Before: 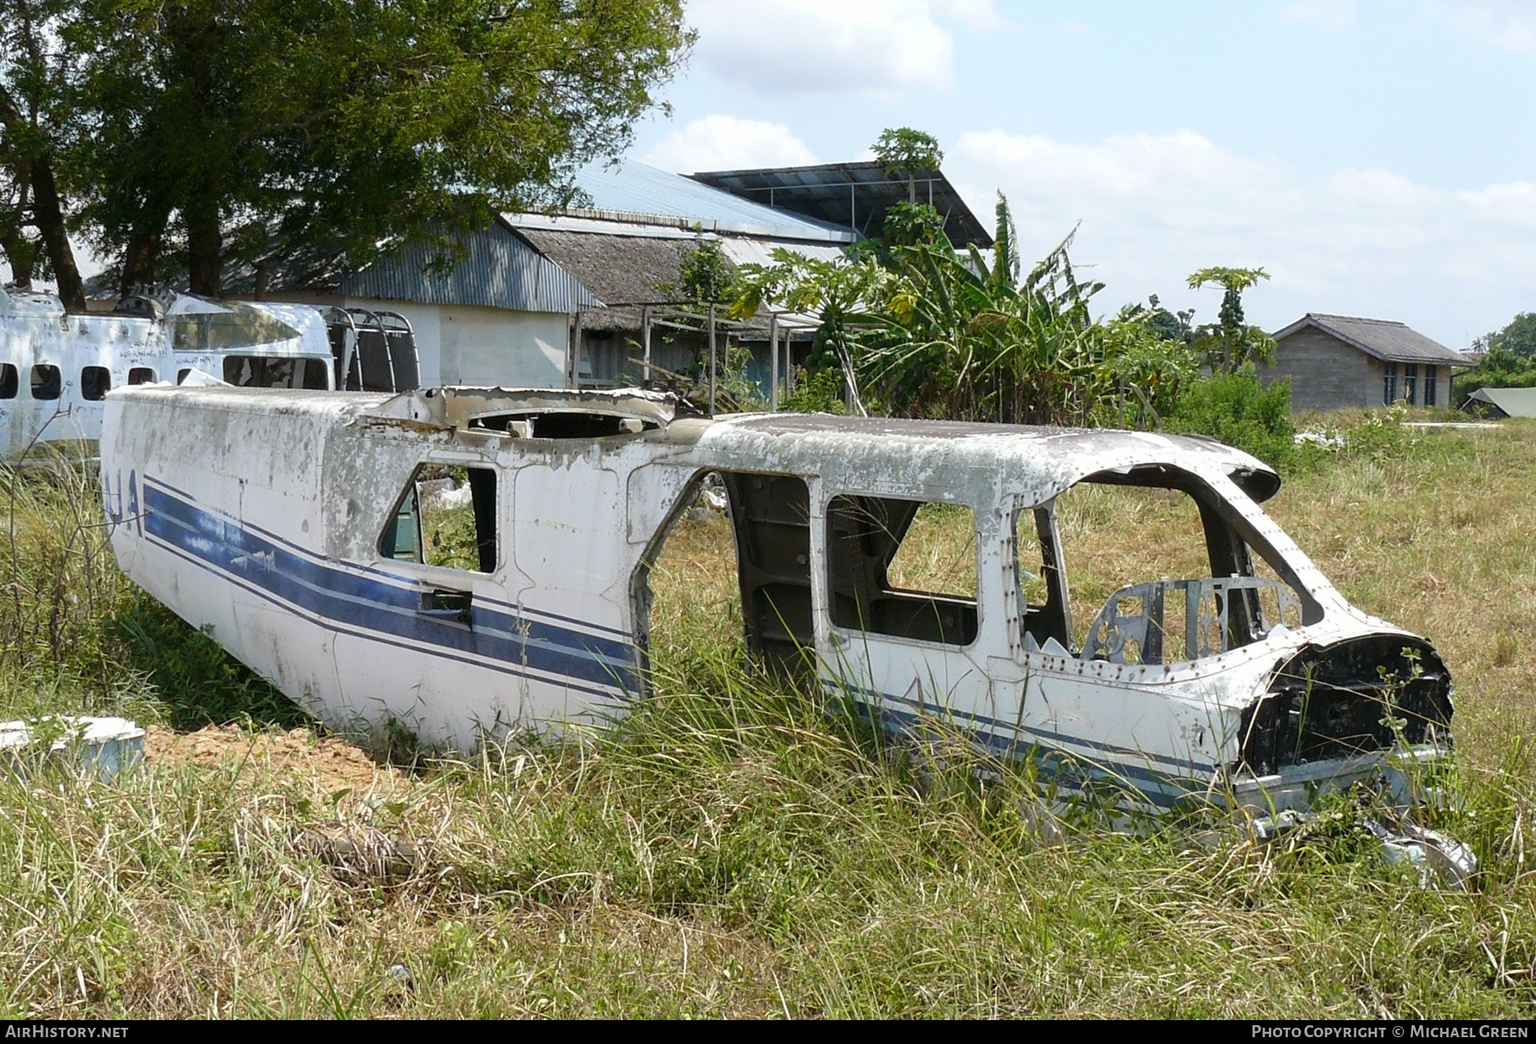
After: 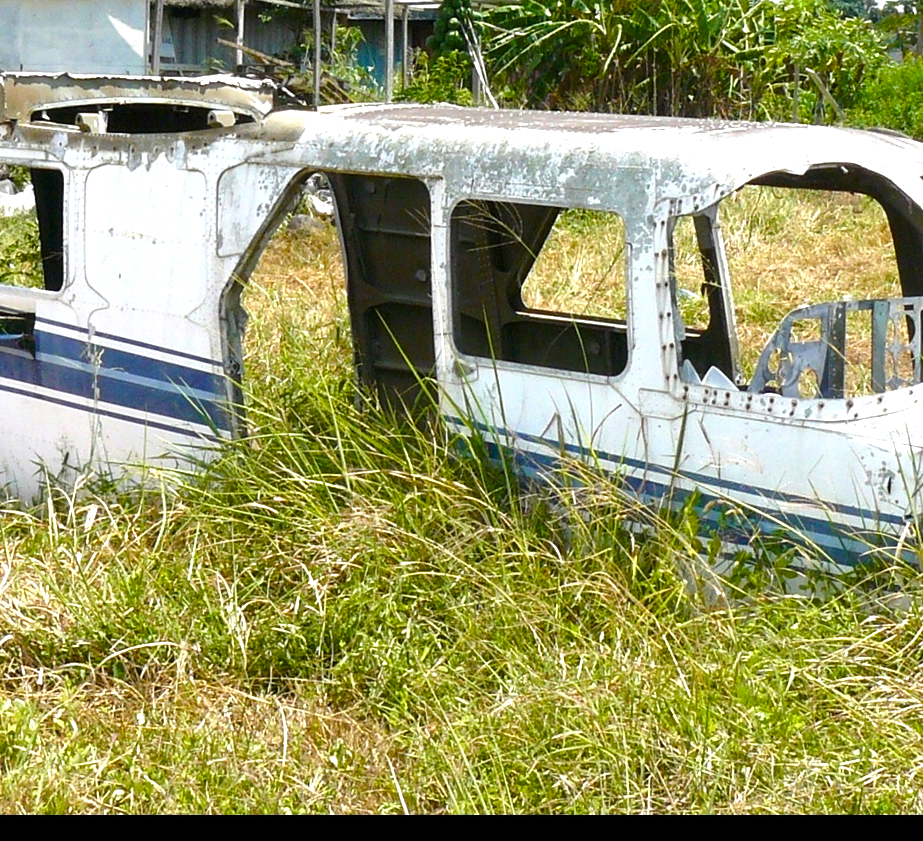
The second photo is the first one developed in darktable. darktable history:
color balance rgb: perceptual saturation grading › global saturation 0.822%, perceptual saturation grading › highlights -31.948%, perceptual saturation grading › mid-tones 5.493%, perceptual saturation grading › shadows 18.268%, perceptual brilliance grading › global brilliance 25.052%, global vibrance 40.561%
crop and rotate: left 28.803%, top 31.184%, right 19.865%
